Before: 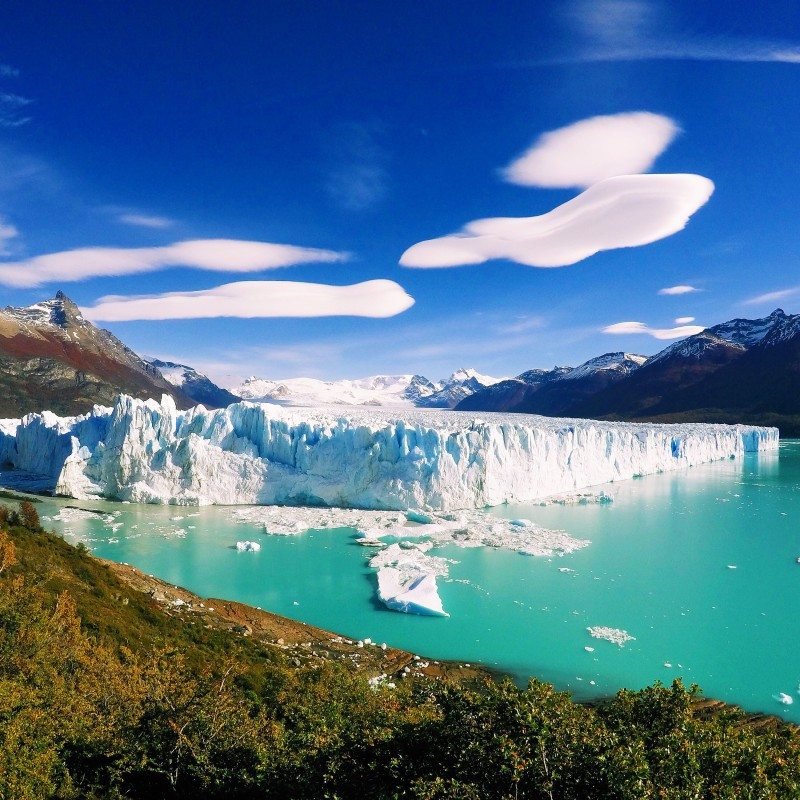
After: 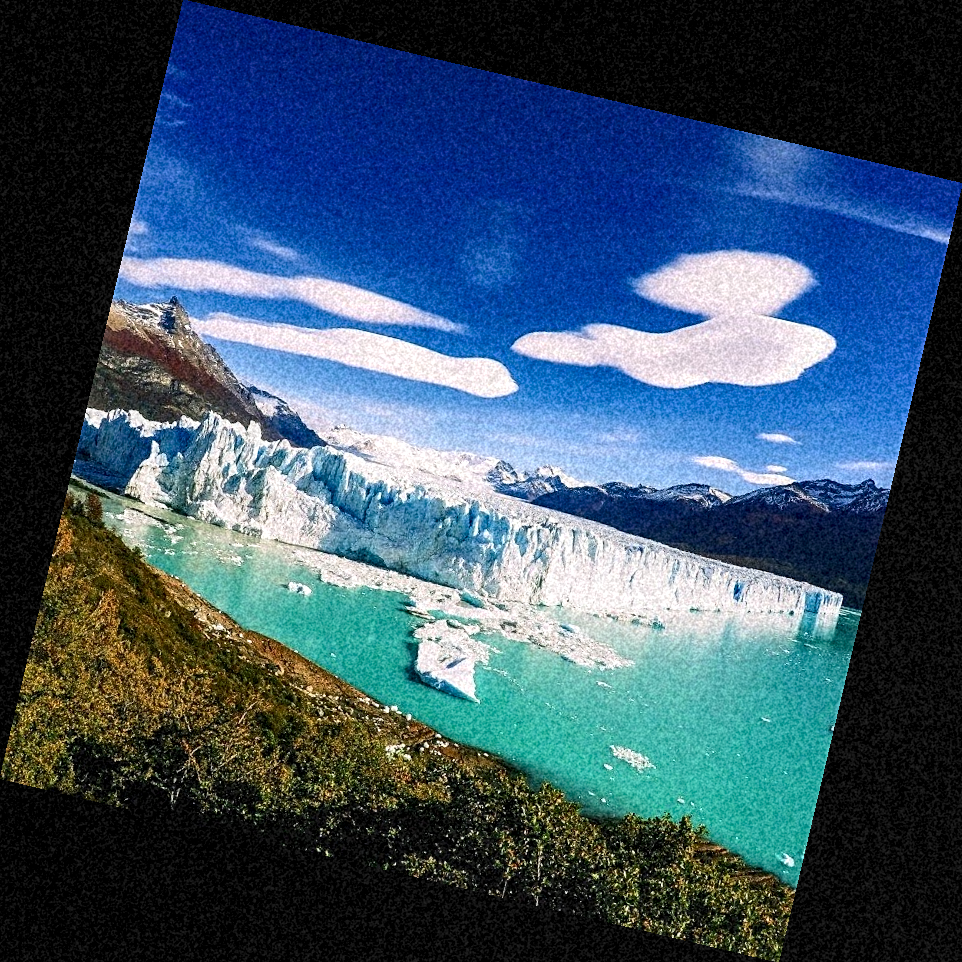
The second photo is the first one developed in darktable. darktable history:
rotate and perspective: rotation 13.27°, automatic cropping off
contrast brightness saturation: contrast 0.22
sharpen: on, module defaults
local contrast: on, module defaults
grain: coarseness 46.9 ISO, strength 50.21%, mid-tones bias 0%
